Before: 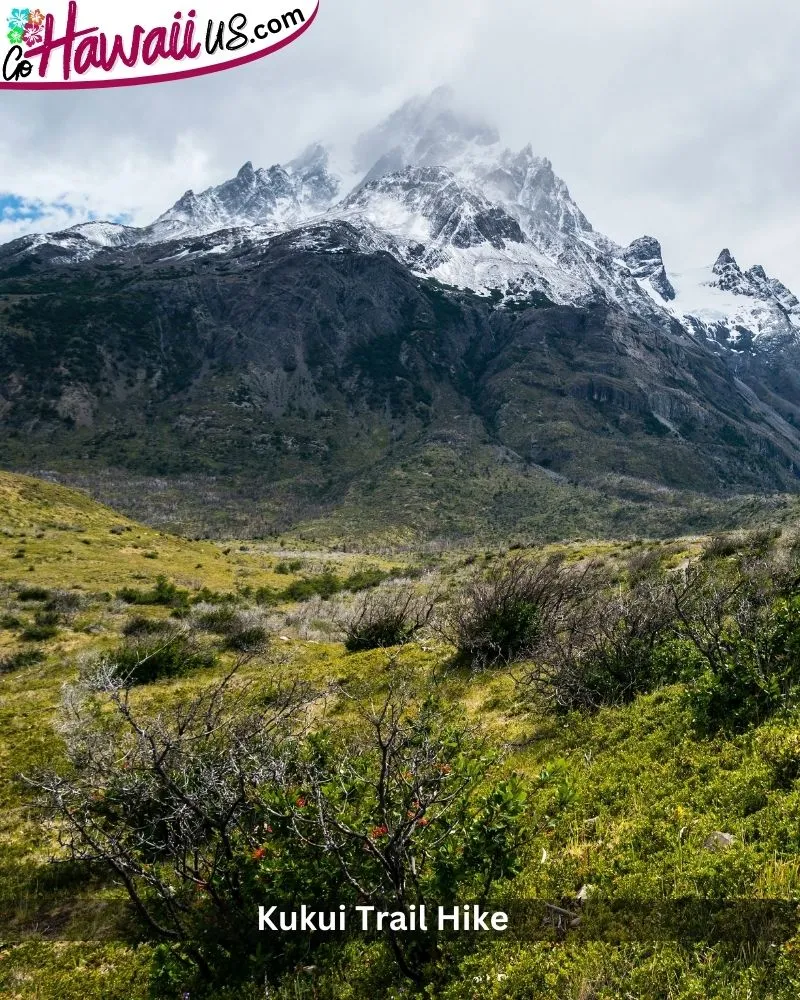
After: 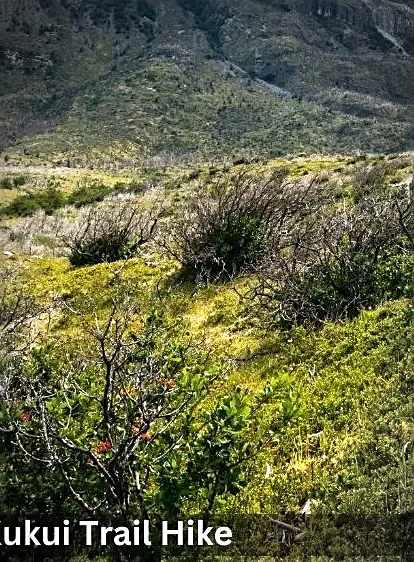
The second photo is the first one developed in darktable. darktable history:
crop: left 34.568%, top 38.583%, right 13.588%, bottom 5.207%
sharpen: on, module defaults
vignetting: automatic ratio true, unbound false
exposure: exposure 0.609 EV, compensate highlight preservation false
